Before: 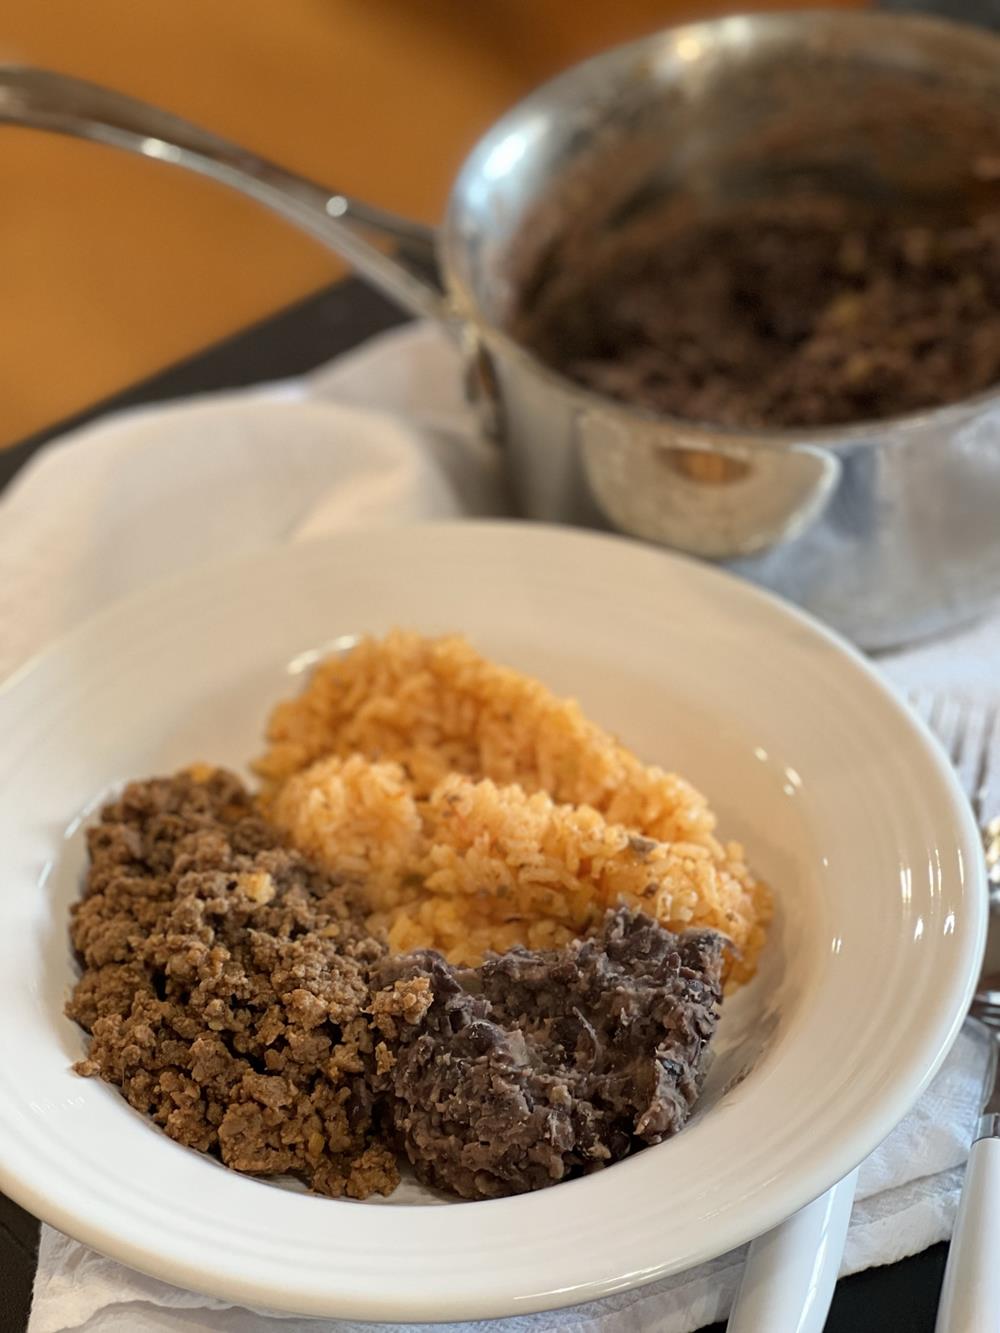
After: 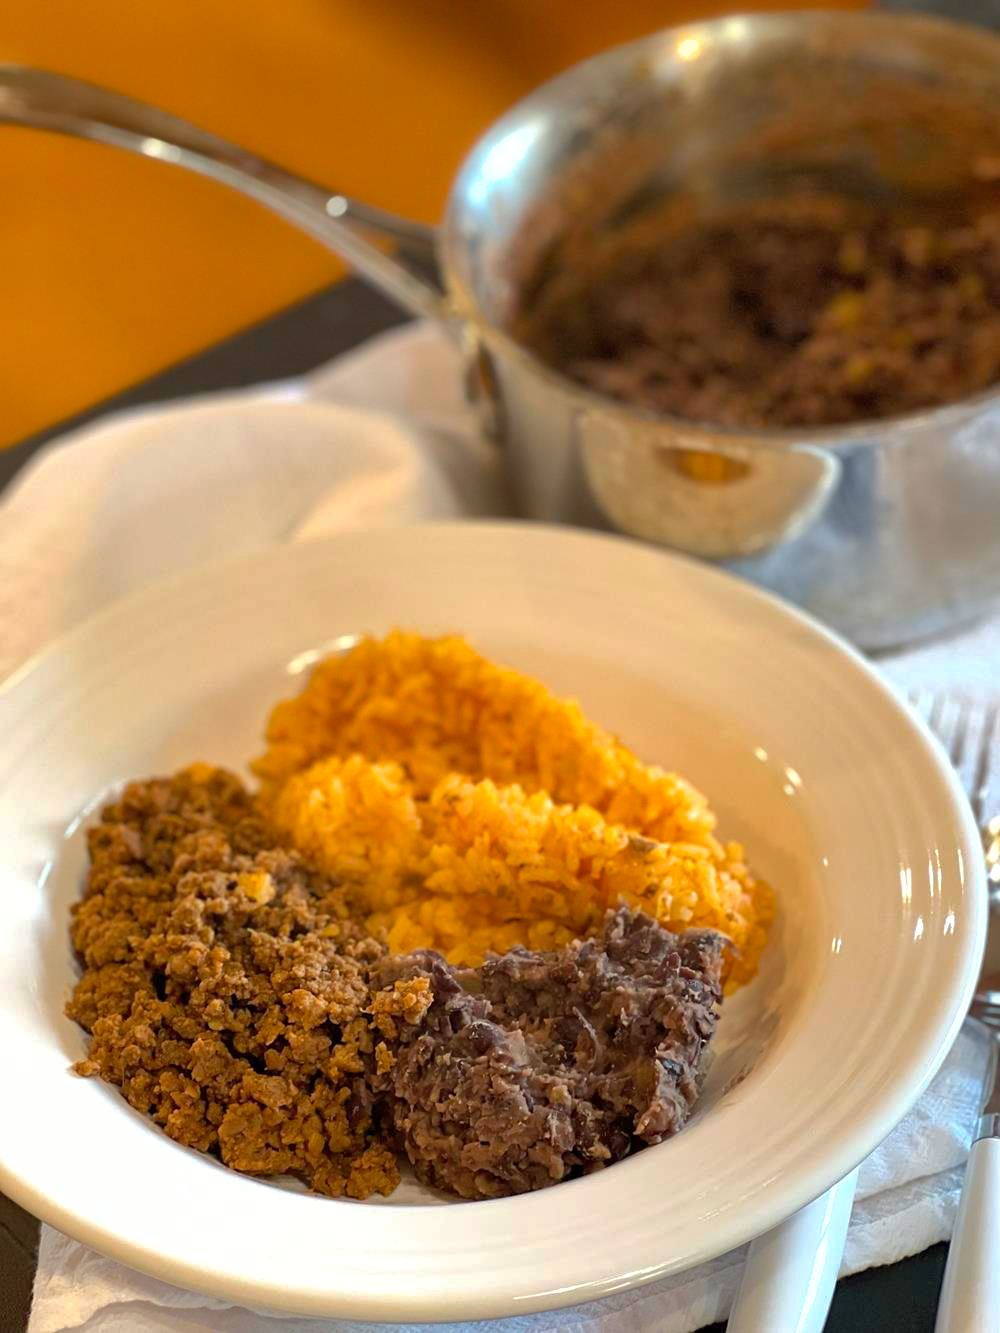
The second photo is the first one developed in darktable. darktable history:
color balance rgb: perceptual saturation grading › global saturation 17.308%, perceptual brilliance grading › global brilliance 9.765%, global vibrance 20%
shadows and highlights: on, module defaults
